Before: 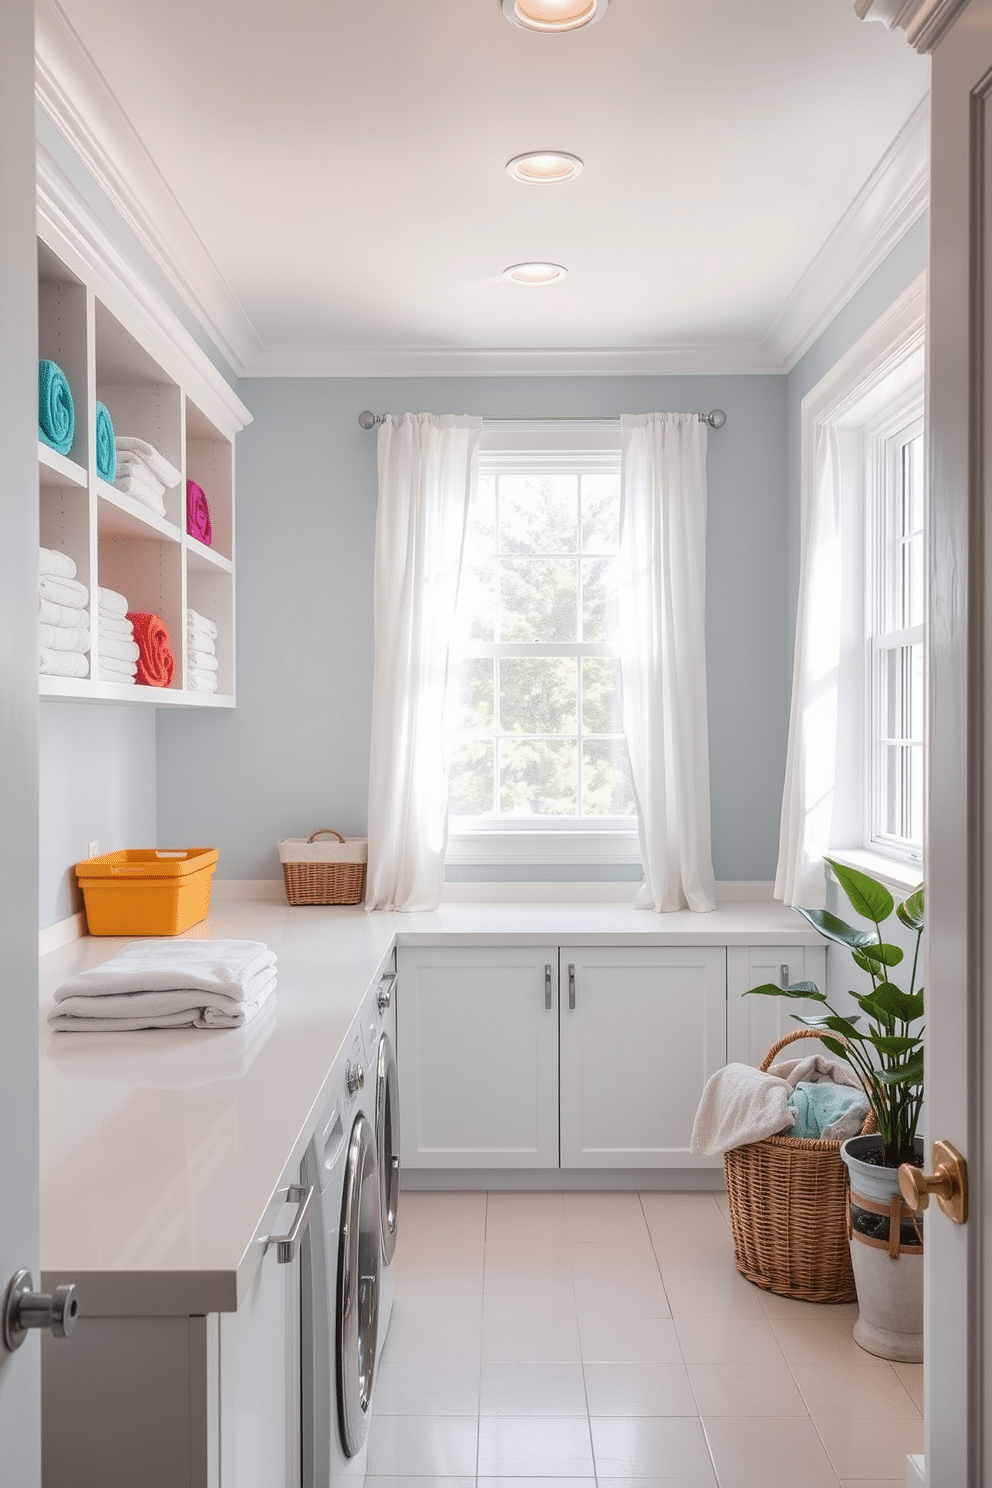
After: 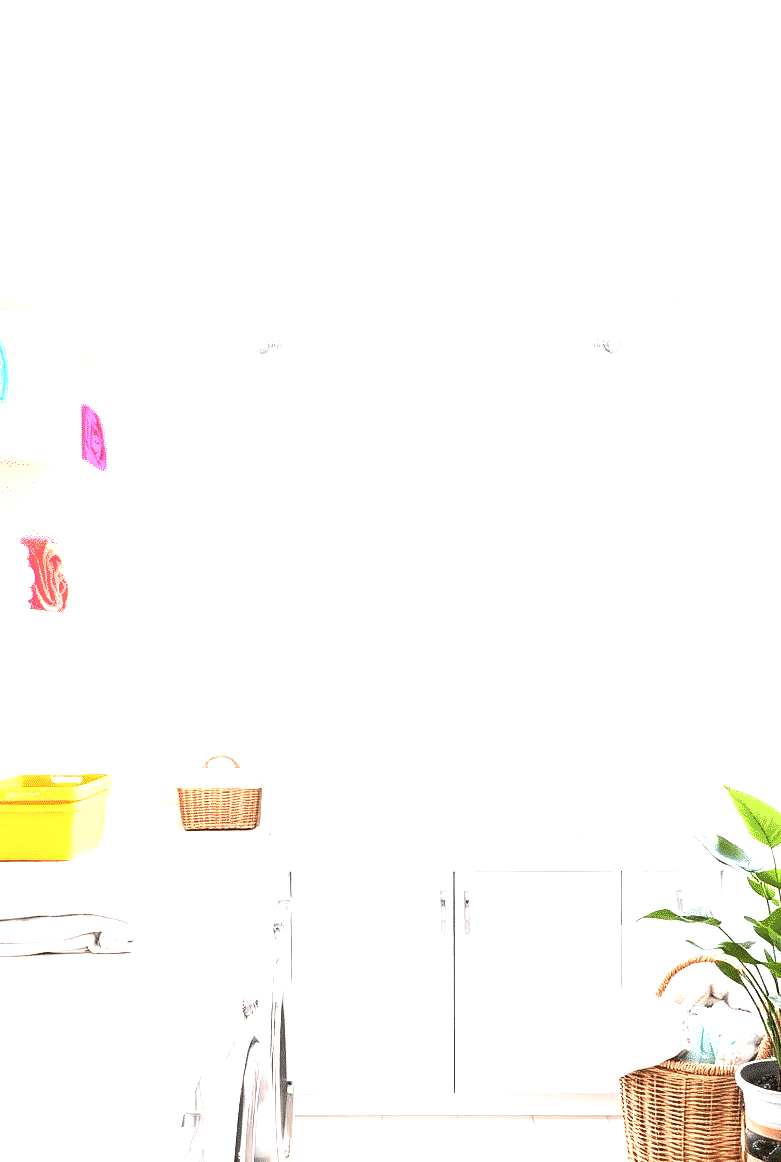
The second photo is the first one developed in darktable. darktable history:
crop and rotate: left 10.77%, top 5.1%, right 10.41%, bottom 16.76%
tone equalizer: -8 EV -0.75 EV, -7 EV -0.7 EV, -6 EV -0.6 EV, -5 EV -0.4 EV, -3 EV 0.4 EV, -2 EV 0.6 EV, -1 EV 0.7 EV, +0 EV 0.75 EV, edges refinement/feathering 500, mask exposure compensation -1.57 EV, preserve details no
exposure: black level correction 0.001, exposure 1.822 EV, compensate exposure bias true, compensate highlight preservation false
